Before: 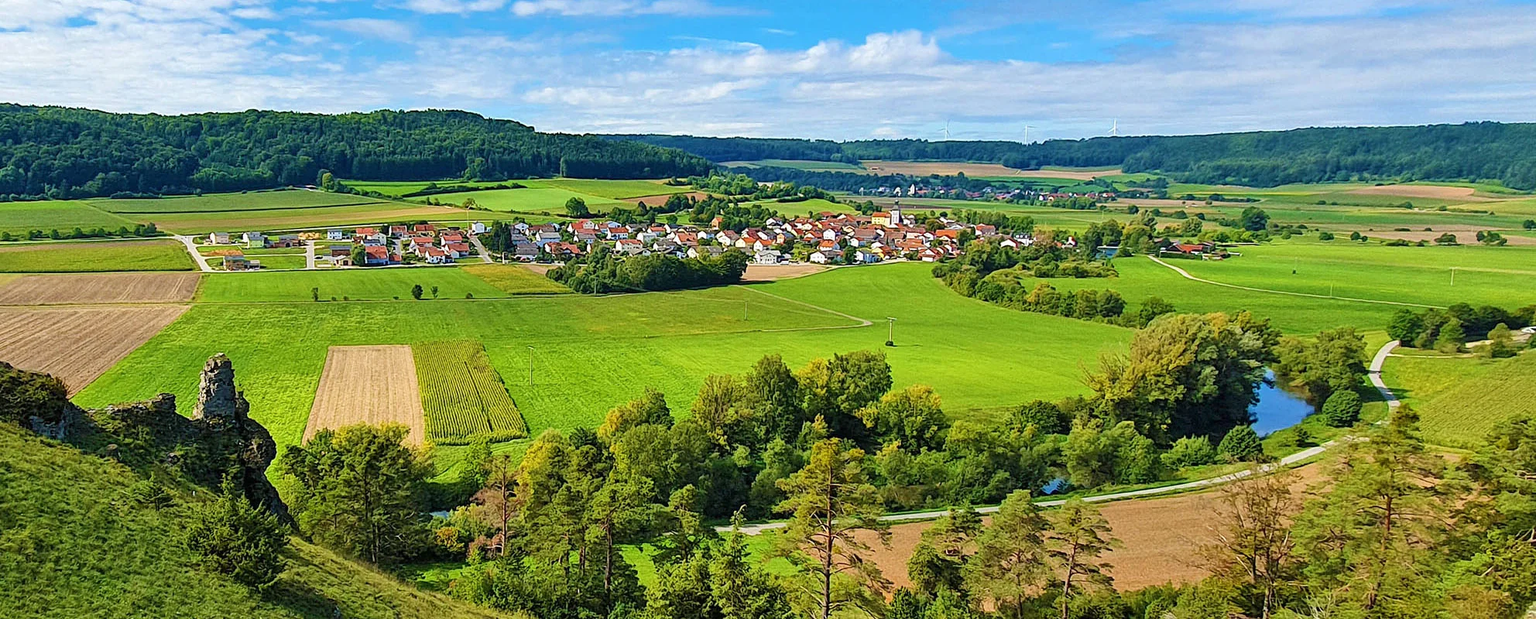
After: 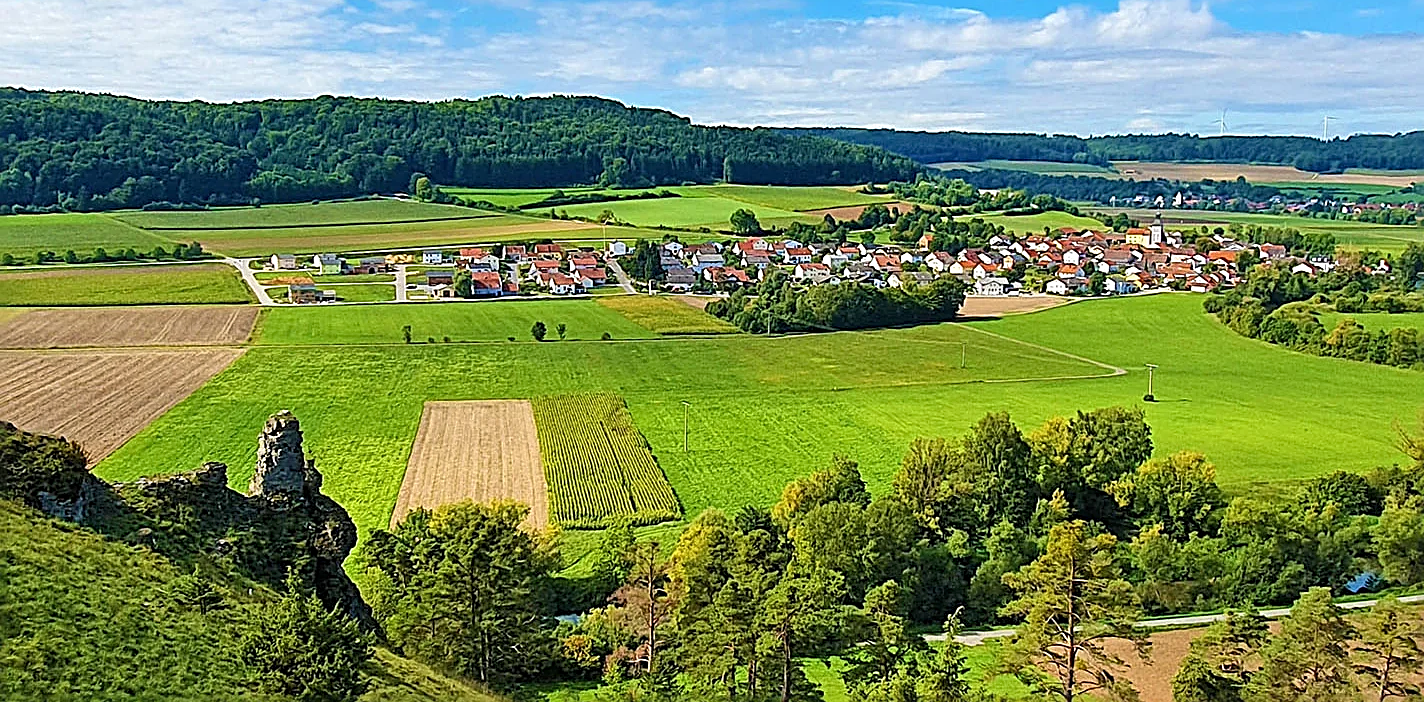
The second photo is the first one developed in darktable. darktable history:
sharpen: radius 2.676, amount 0.669
crop: top 5.803%, right 27.864%, bottom 5.804%
